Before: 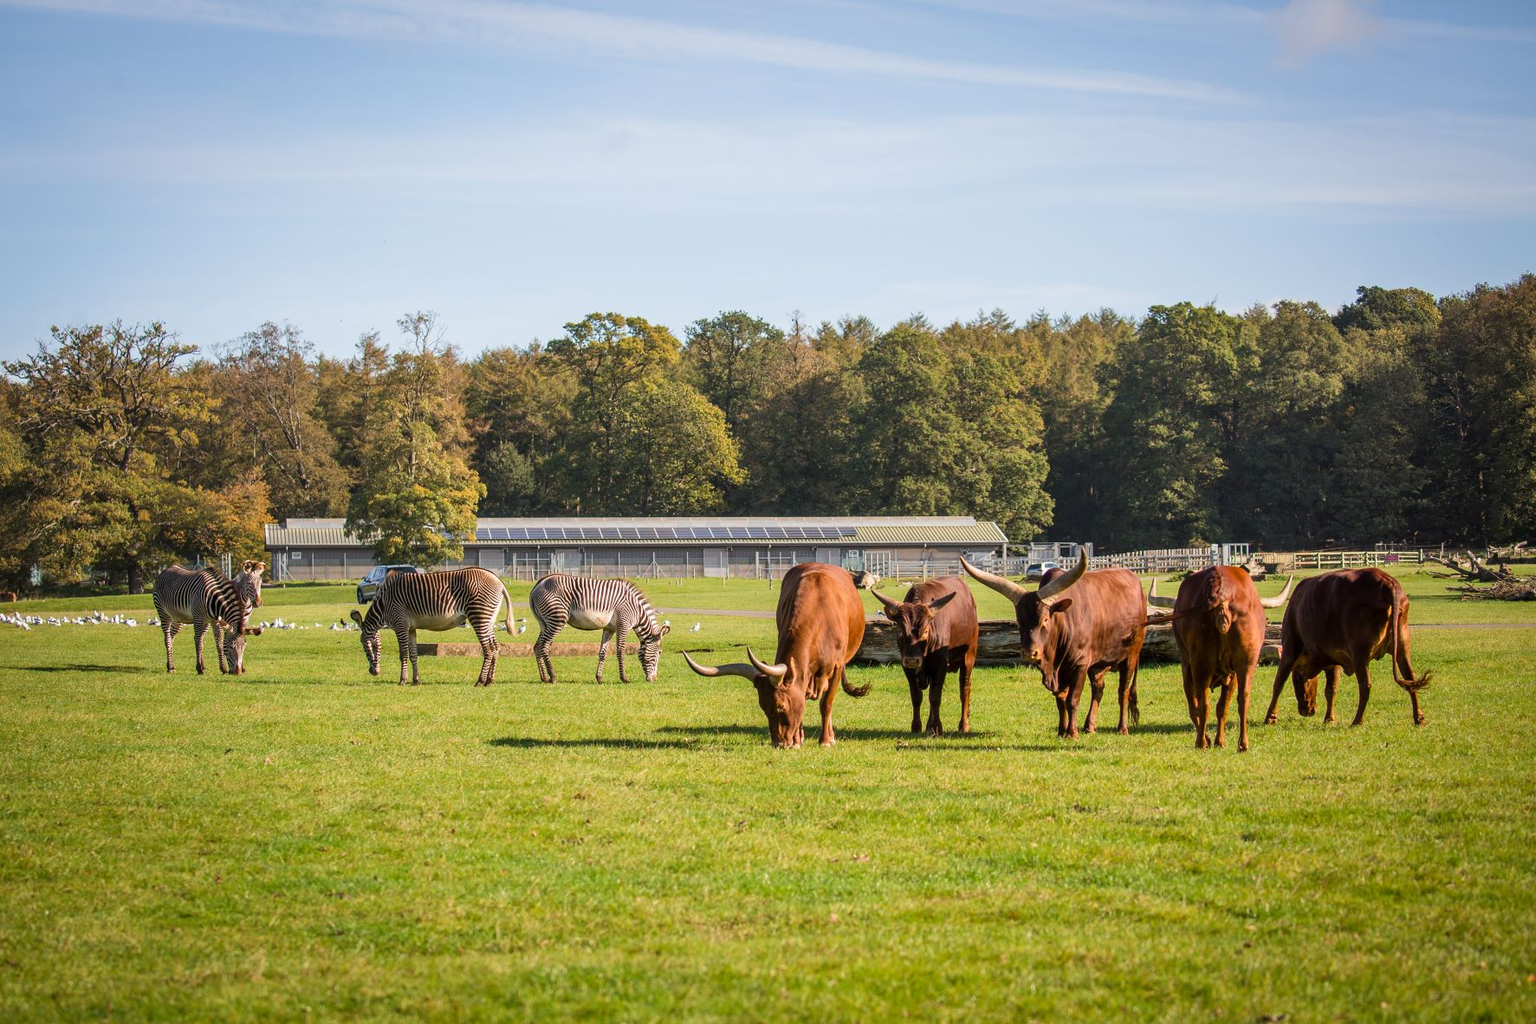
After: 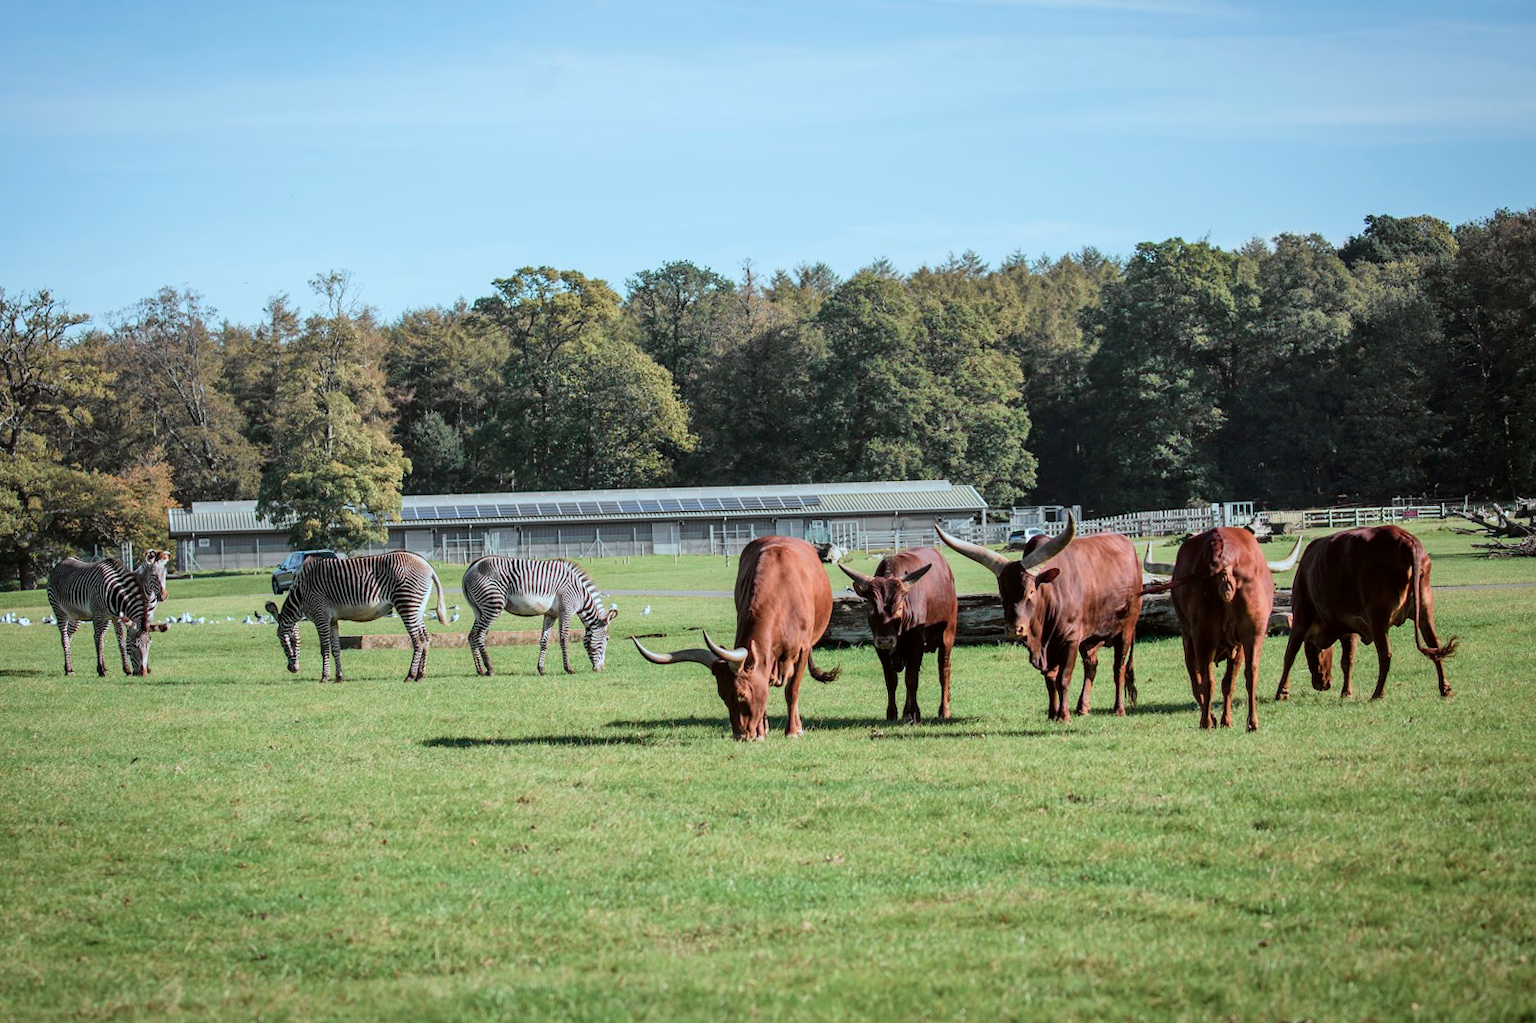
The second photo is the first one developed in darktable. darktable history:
tone curve: curves: ch0 [(0, 0) (0.068, 0.031) (0.183, 0.13) (0.341, 0.319) (0.547, 0.545) (0.828, 0.817) (1, 0.968)]; ch1 [(0, 0) (0.23, 0.166) (0.34, 0.308) (0.371, 0.337) (0.429, 0.408) (0.477, 0.466) (0.499, 0.5) (0.529, 0.528) (0.559, 0.578) (0.743, 0.798) (1, 1)]; ch2 [(0, 0) (0.431, 0.419) (0.495, 0.502) (0.524, 0.525) (0.568, 0.543) (0.6, 0.597) (0.634, 0.644) (0.728, 0.722) (1, 1)], color space Lab, independent channels, preserve colors none
crop and rotate: angle 1.52°, left 5.666%, top 5.691%
color correction: highlights a* -13.19, highlights b* -17.74, saturation 0.715
